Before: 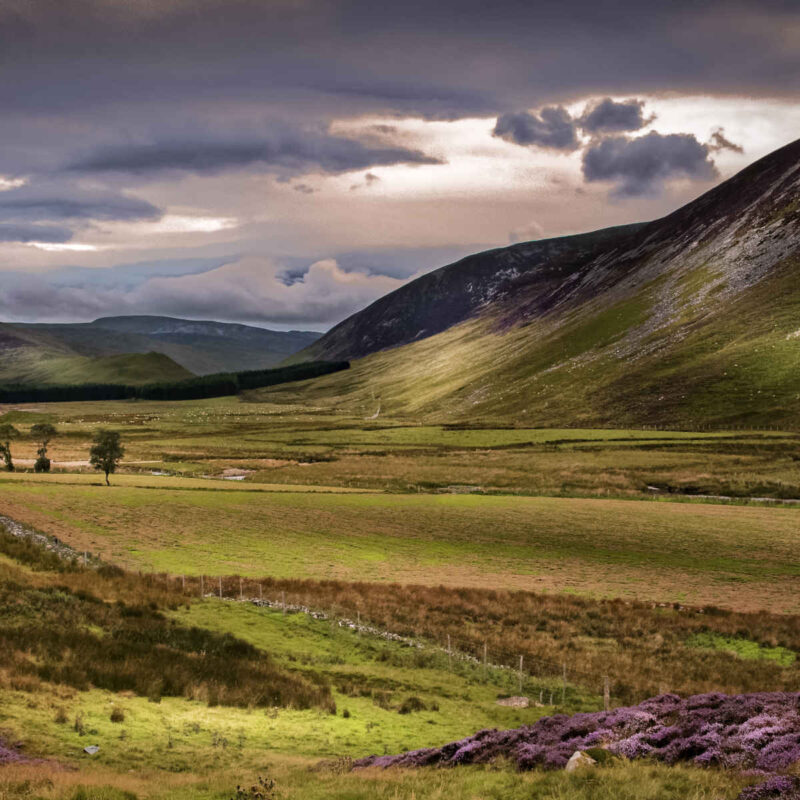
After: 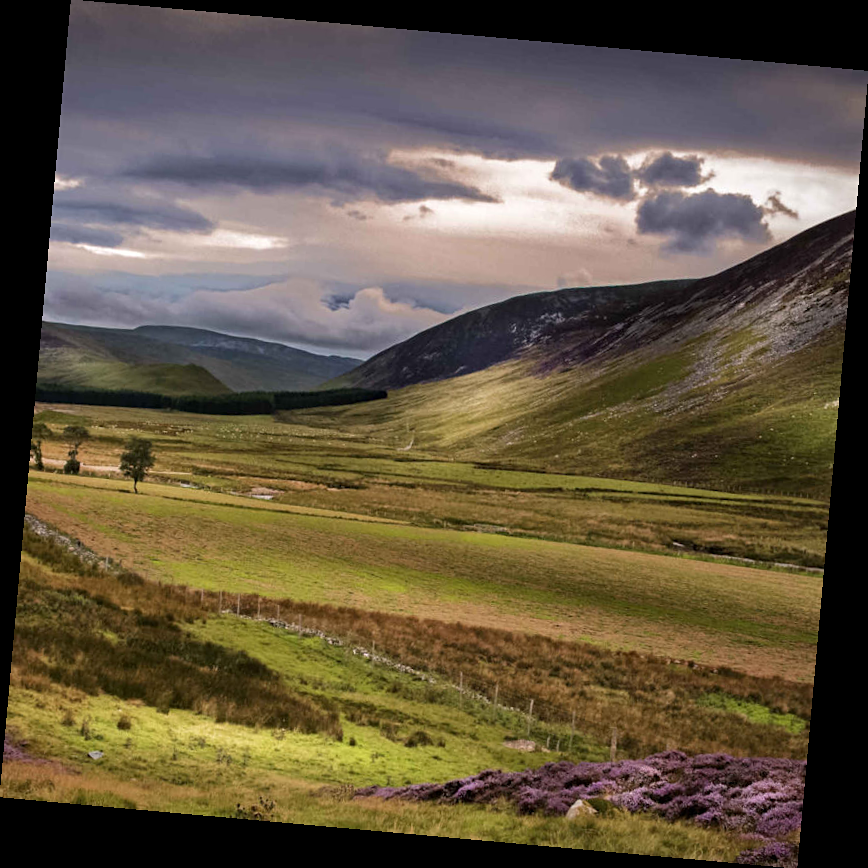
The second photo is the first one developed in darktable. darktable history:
rotate and perspective: rotation 5.12°, automatic cropping off
sharpen: amount 0.2
